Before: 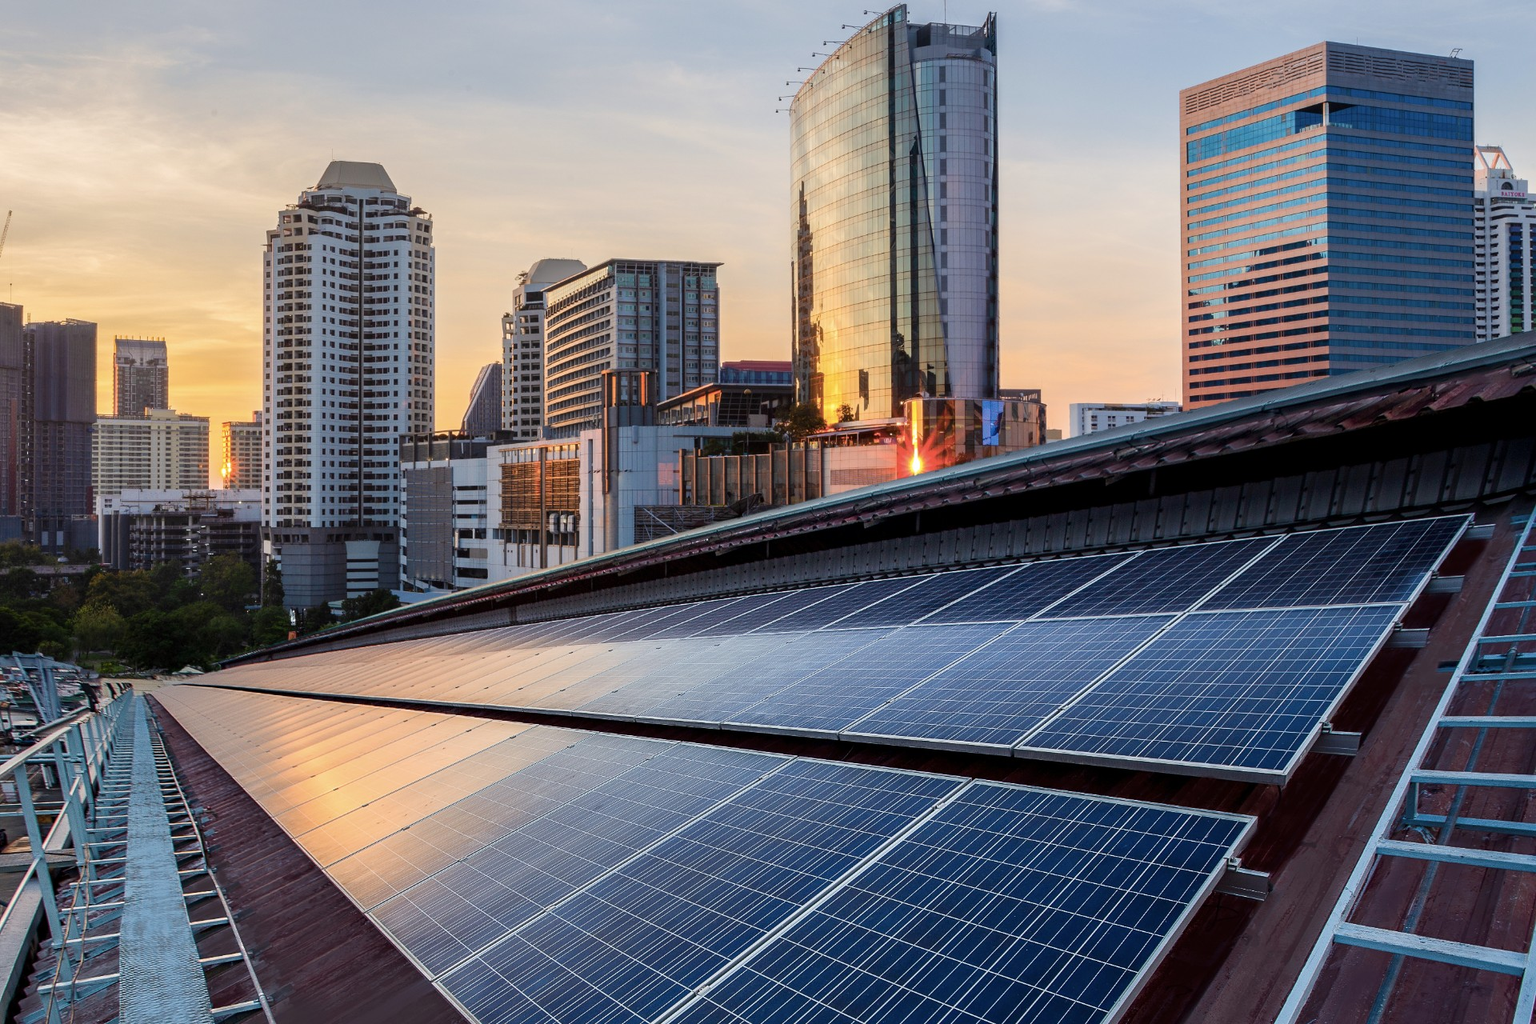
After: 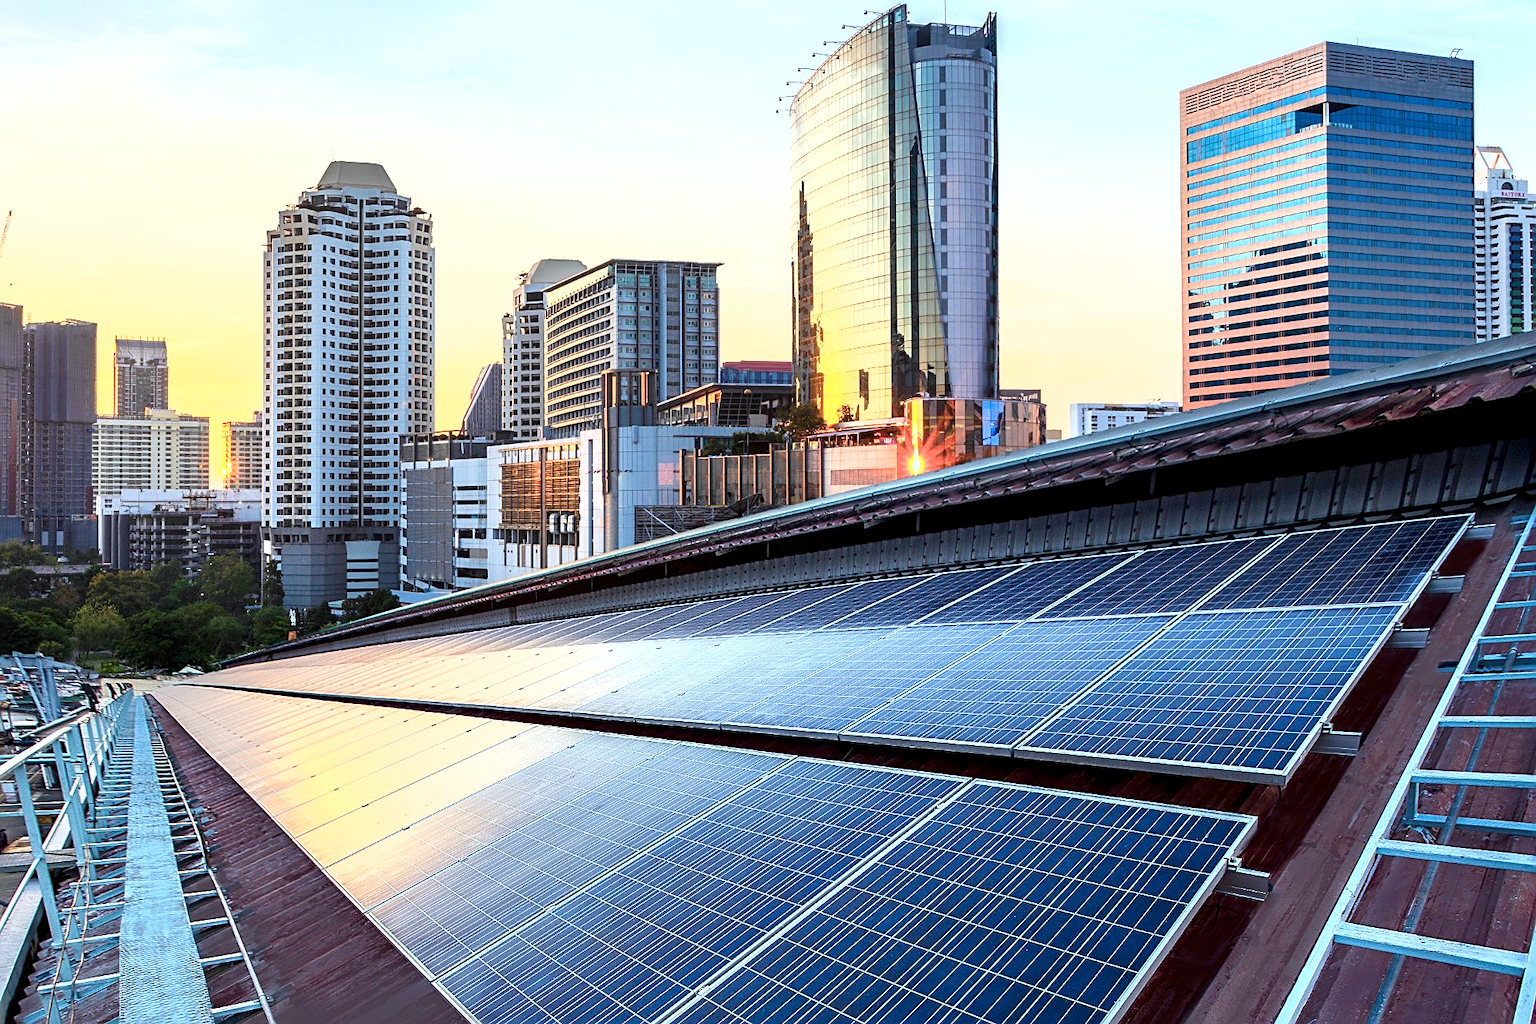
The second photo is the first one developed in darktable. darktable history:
sharpen: on, module defaults
color calibration: illuminant Planckian (black body), adaptation linear Bradford (ICC v4), x 0.361, y 0.366, temperature 4511.61 K, saturation algorithm version 1 (2020)
shadows and highlights: radius 125.46, shadows 30.51, highlights -30.51, low approximation 0.01, soften with gaussian
exposure: black level correction 0.001, exposure 1.05 EV, compensate exposure bias true, compensate highlight preservation false
